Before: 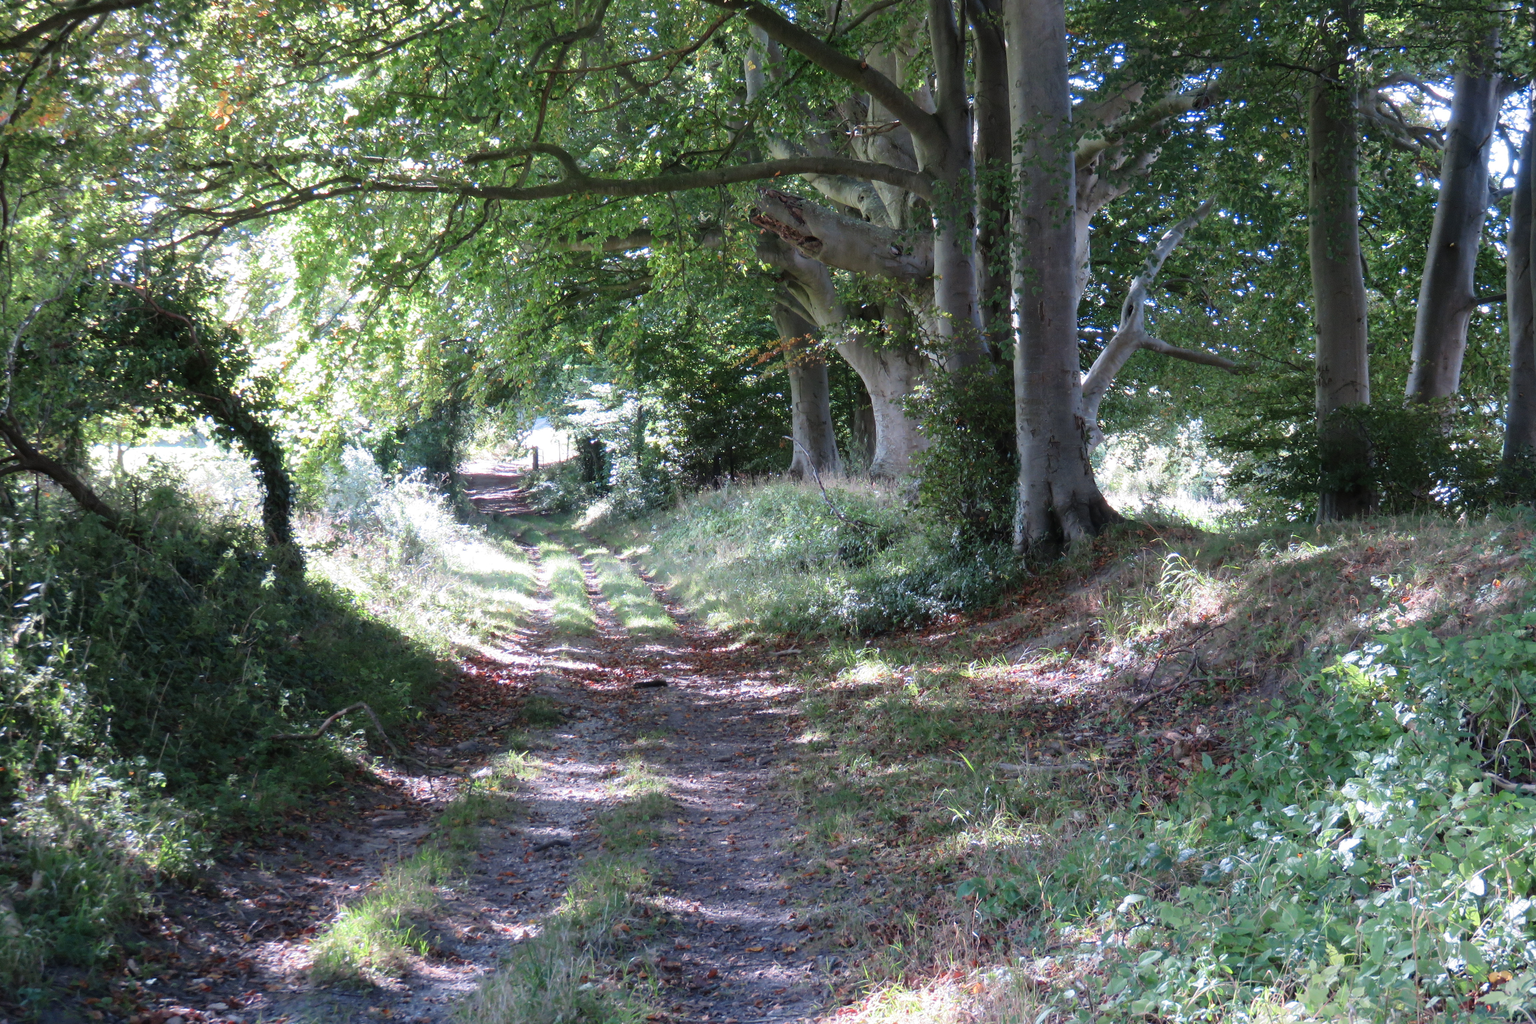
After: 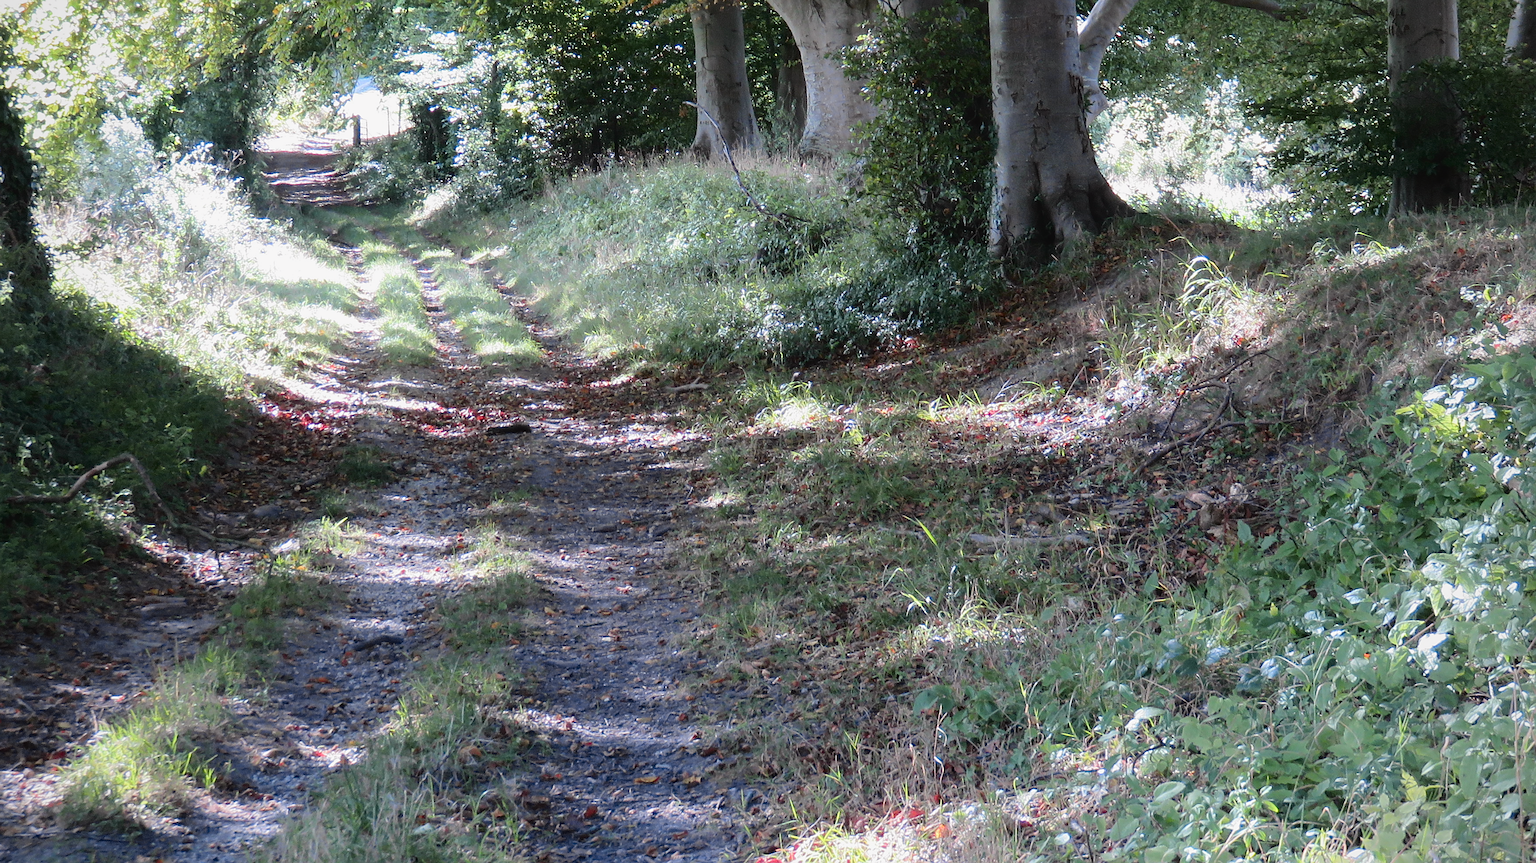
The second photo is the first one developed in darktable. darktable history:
vignetting: fall-off radius 93.87%
tone curve: curves: ch0 [(0, 0.021) (0.049, 0.044) (0.157, 0.131) (0.365, 0.359) (0.499, 0.517) (0.675, 0.667) (0.856, 0.83) (1, 0.969)]; ch1 [(0, 0) (0.302, 0.309) (0.433, 0.443) (0.472, 0.47) (0.502, 0.503) (0.527, 0.516) (0.564, 0.557) (0.614, 0.645) (0.677, 0.722) (0.859, 0.889) (1, 1)]; ch2 [(0, 0) (0.33, 0.301) (0.447, 0.44) (0.487, 0.496) (0.502, 0.501) (0.535, 0.537) (0.565, 0.558) (0.608, 0.624) (1, 1)], color space Lab, independent channels, preserve colors none
sharpen: on, module defaults
crop and rotate: left 17.299%, top 35.115%, right 7.015%, bottom 1.024%
